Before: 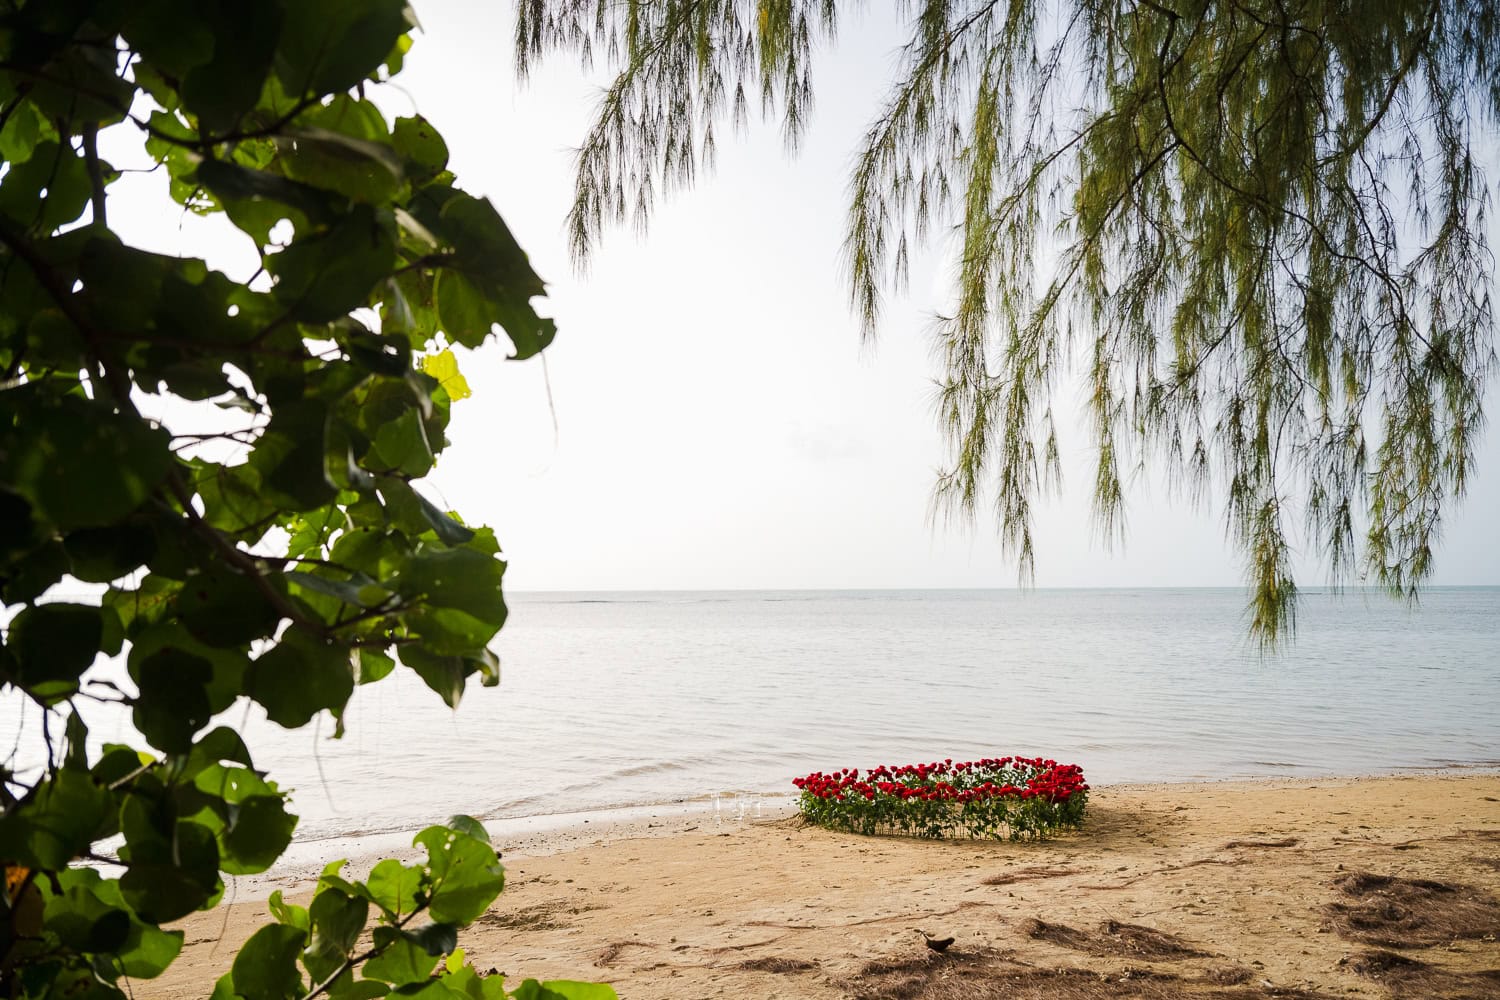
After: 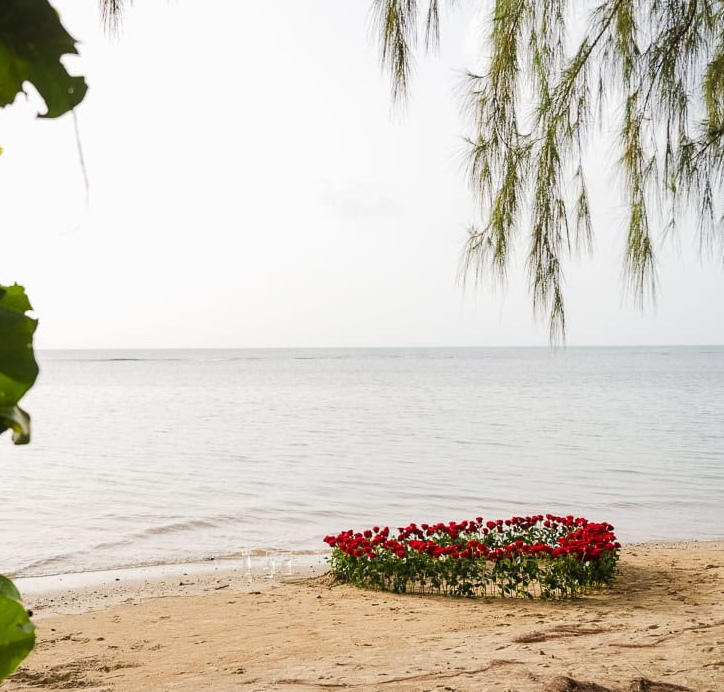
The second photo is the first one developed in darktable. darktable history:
crop: left 31.306%, top 24.296%, right 20.372%, bottom 6.479%
